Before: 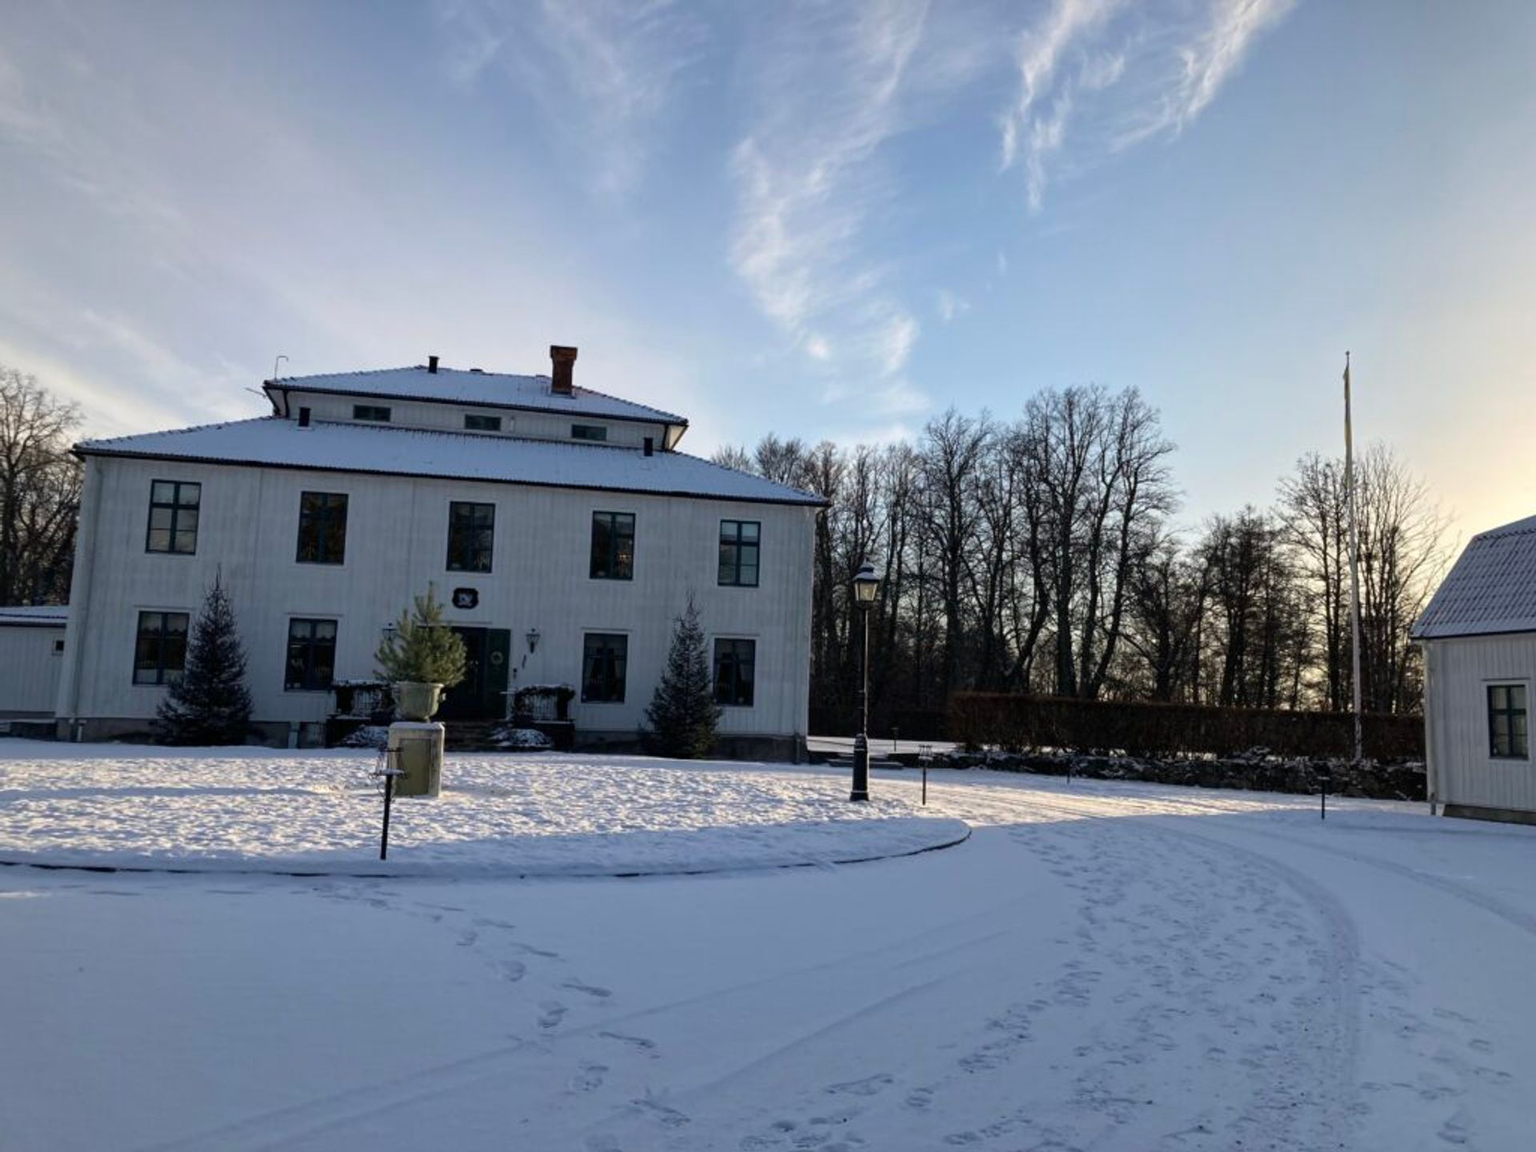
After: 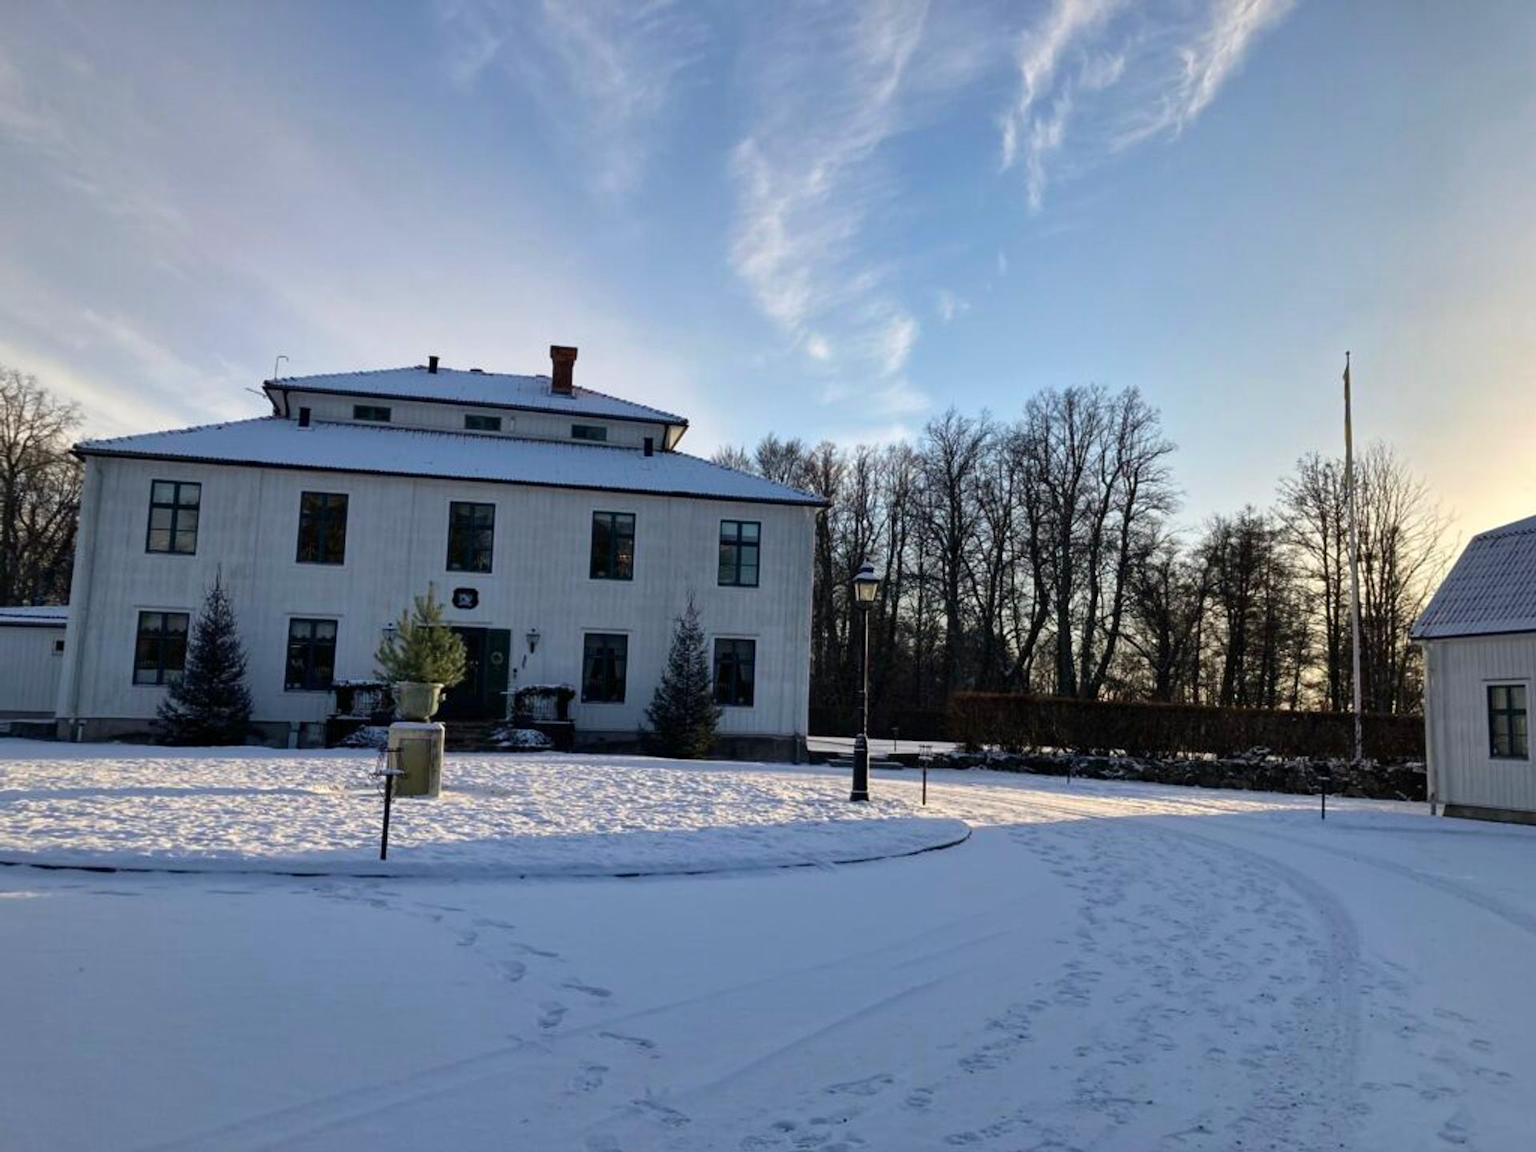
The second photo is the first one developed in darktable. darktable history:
contrast brightness saturation: contrast 0.04, saturation 0.16
shadows and highlights: shadows 49, highlights -41, soften with gaussian
